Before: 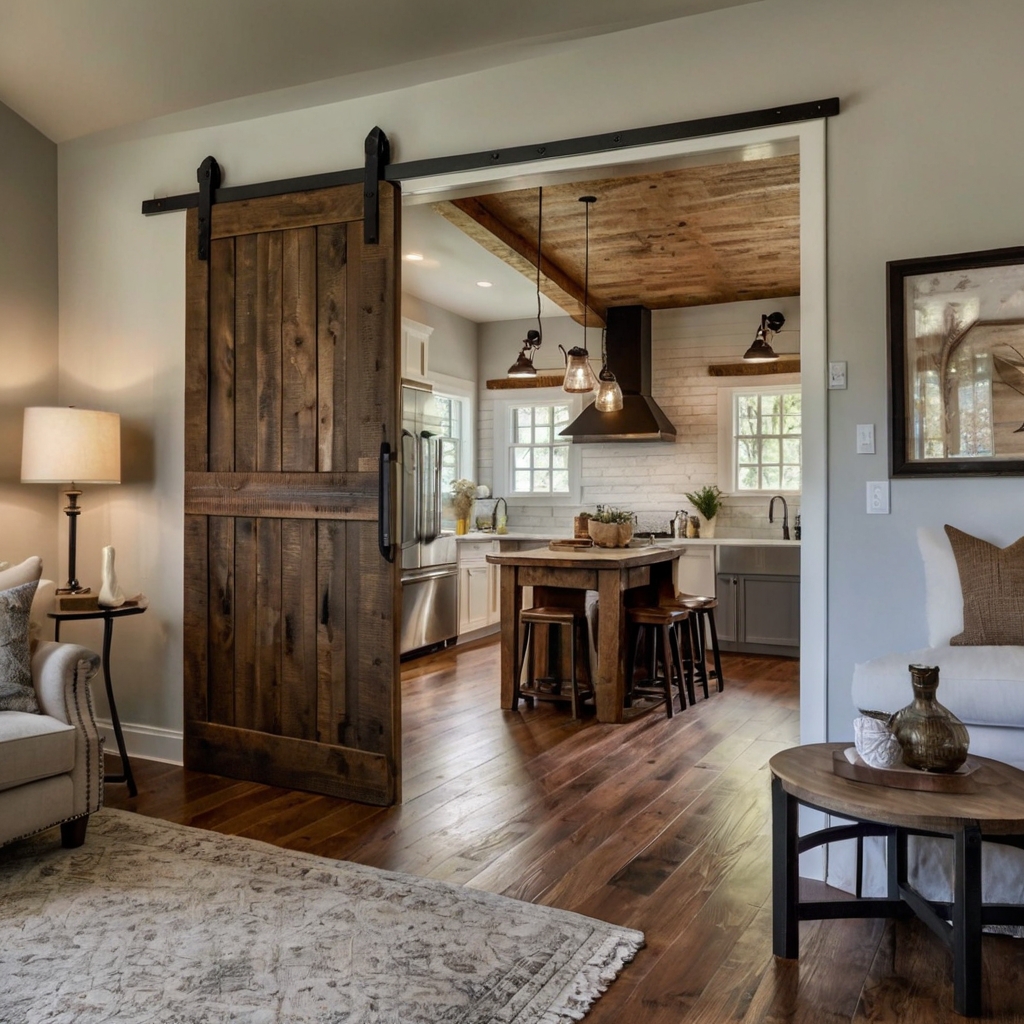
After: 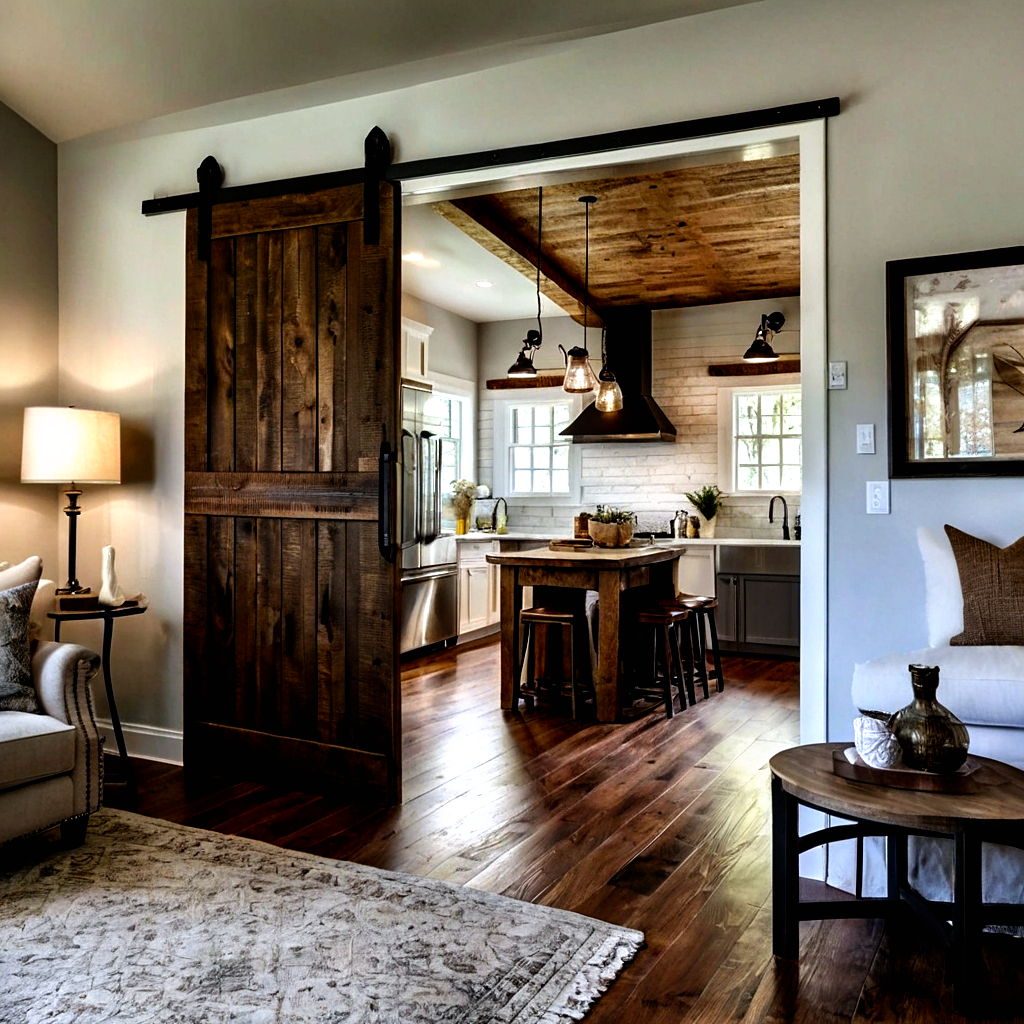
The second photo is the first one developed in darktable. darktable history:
filmic rgb: black relative exposure -8.2 EV, white relative exposure 2.2 EV, threshold 3 EV, hardness 7.11, latitude 85.74%, contrast 1.696, highlights saturation mix -4%, shadows ↔ highlights balance -2.69%, preserve chrominance no, color science v5 (2021), contrast in shadows safe, contrast in highlights safe, enable highlight reconstruction true
sharpen: amount 0.2
white balance: red 0.967, blue 1.049
